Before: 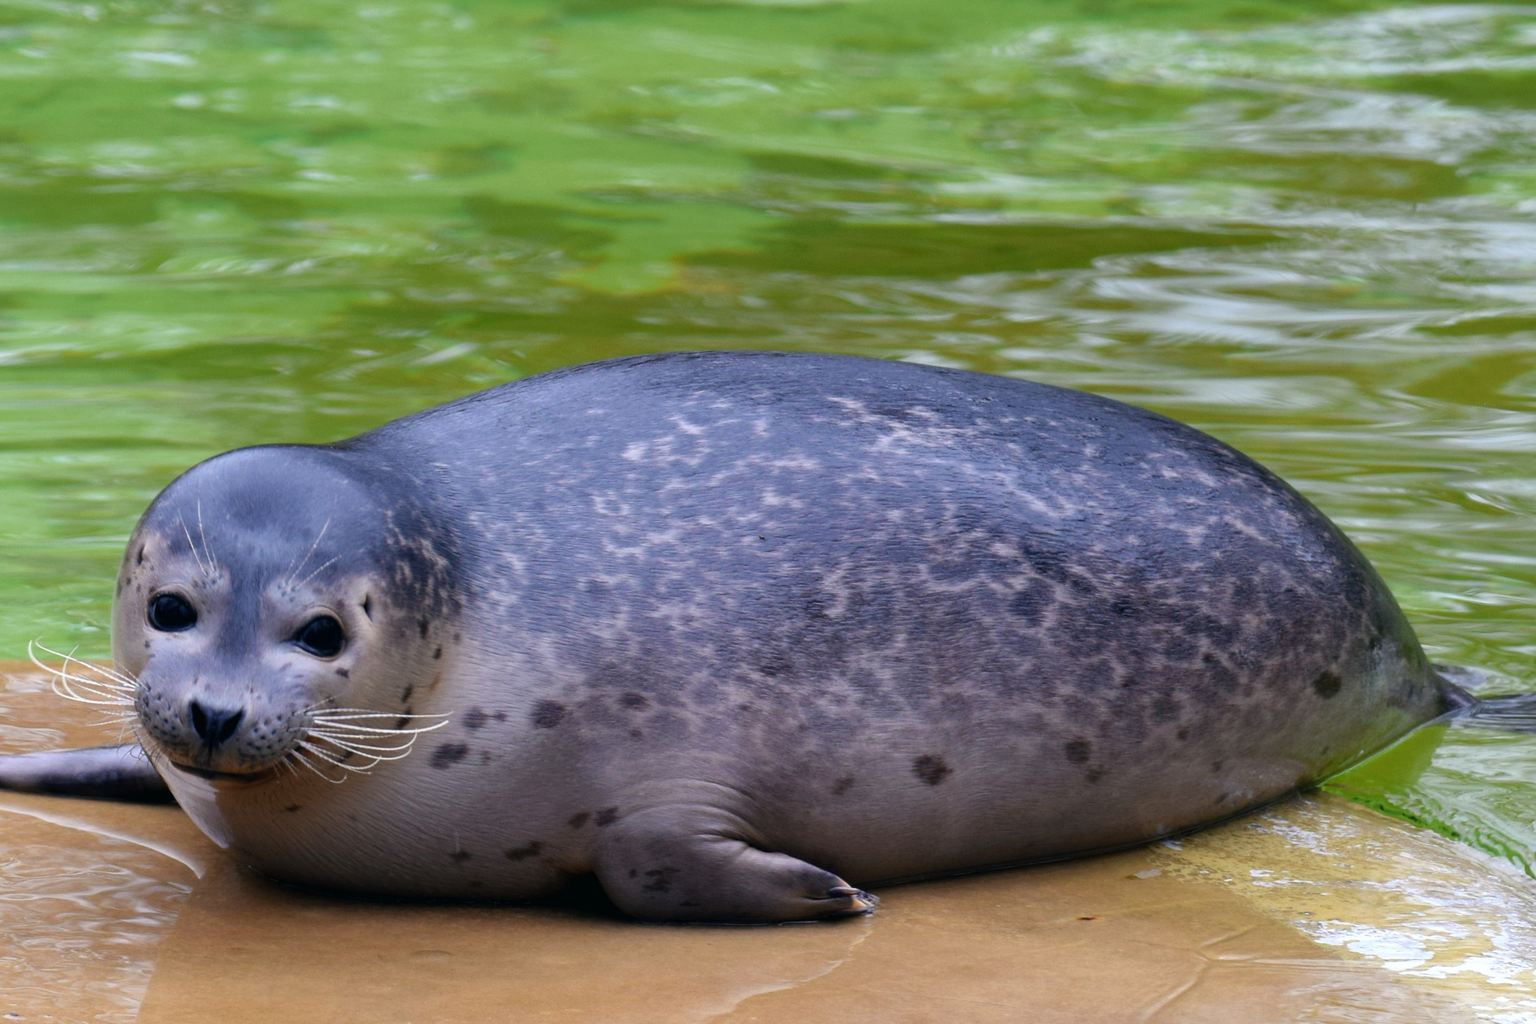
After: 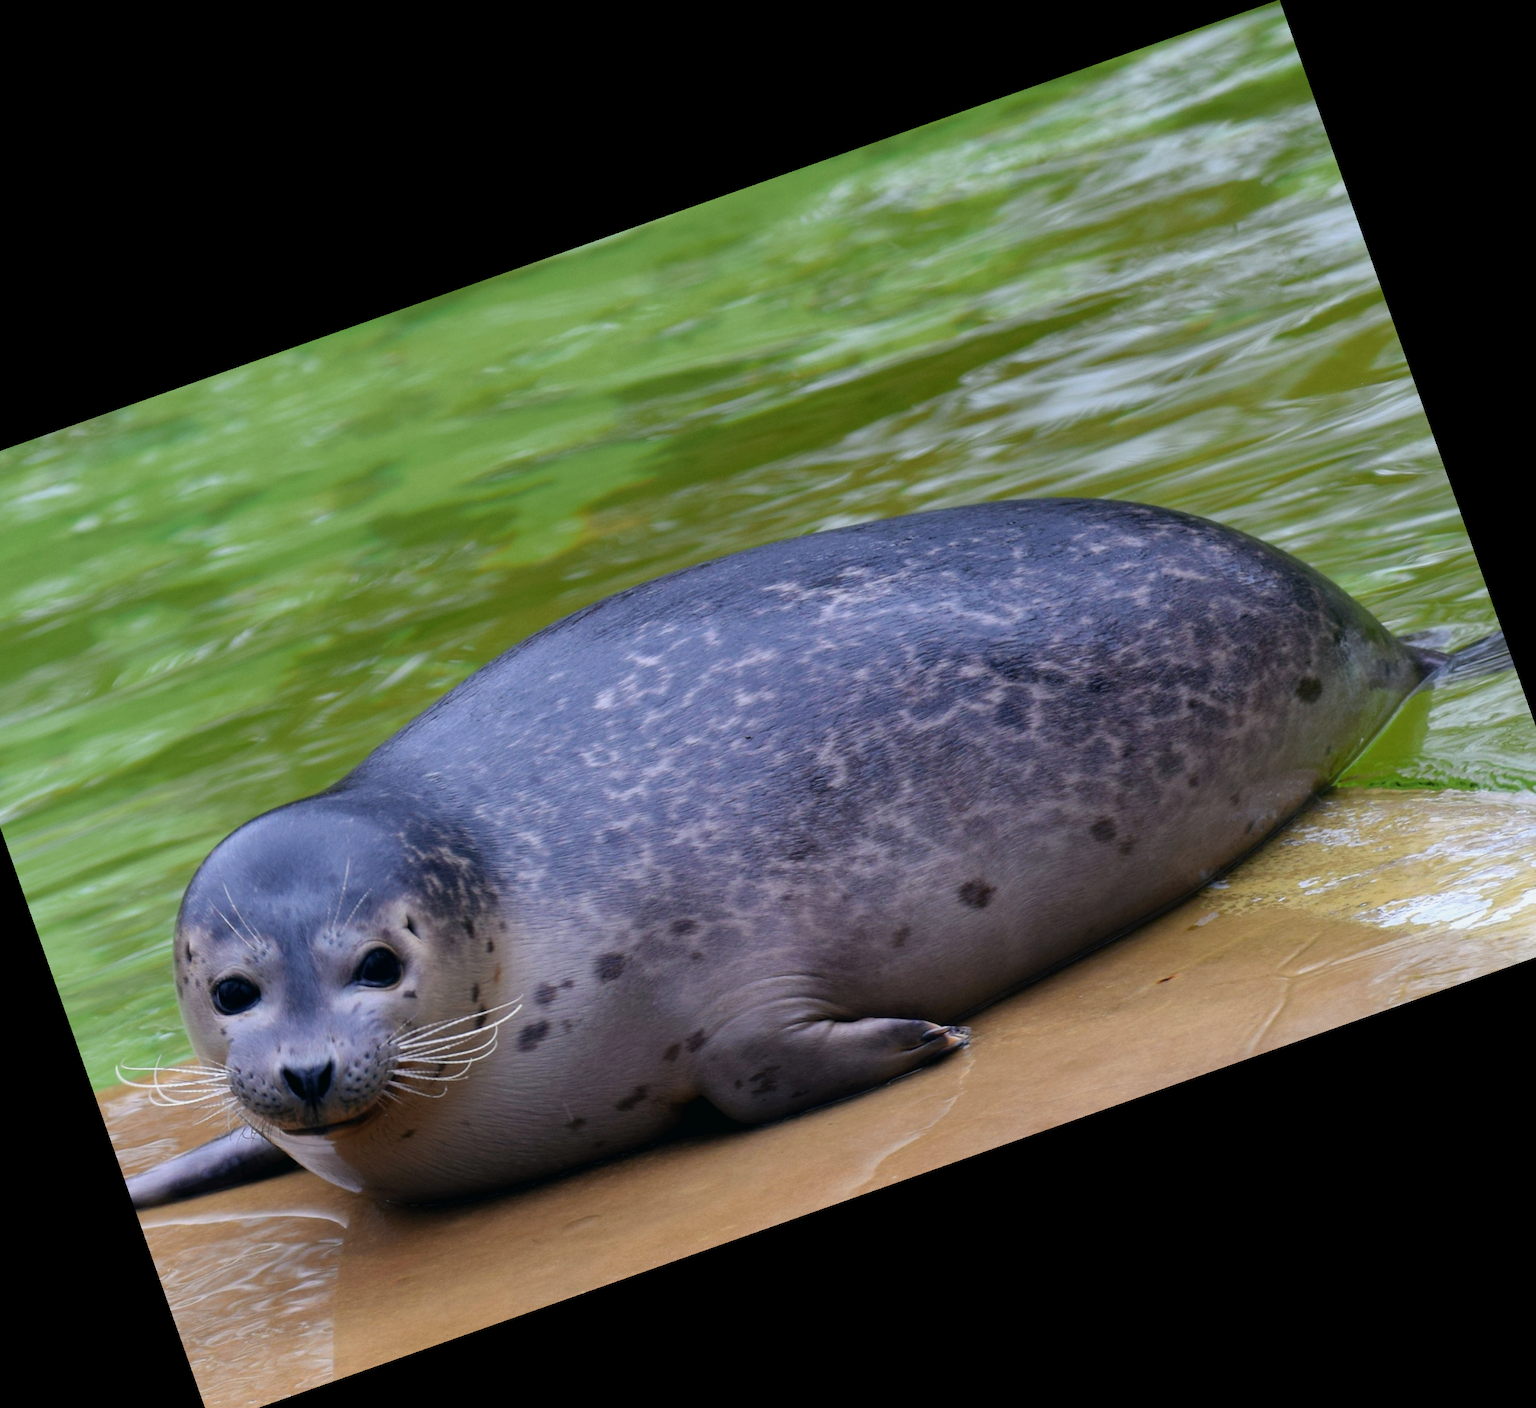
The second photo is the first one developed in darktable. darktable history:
white balance: red 0.988, blue 1.017
exposure: exposure -0.151 EV, compensate highlight preservation false
crop and rotate: angle 19.43°, left 6.812%, right 4.125%, bottom 1.087%
